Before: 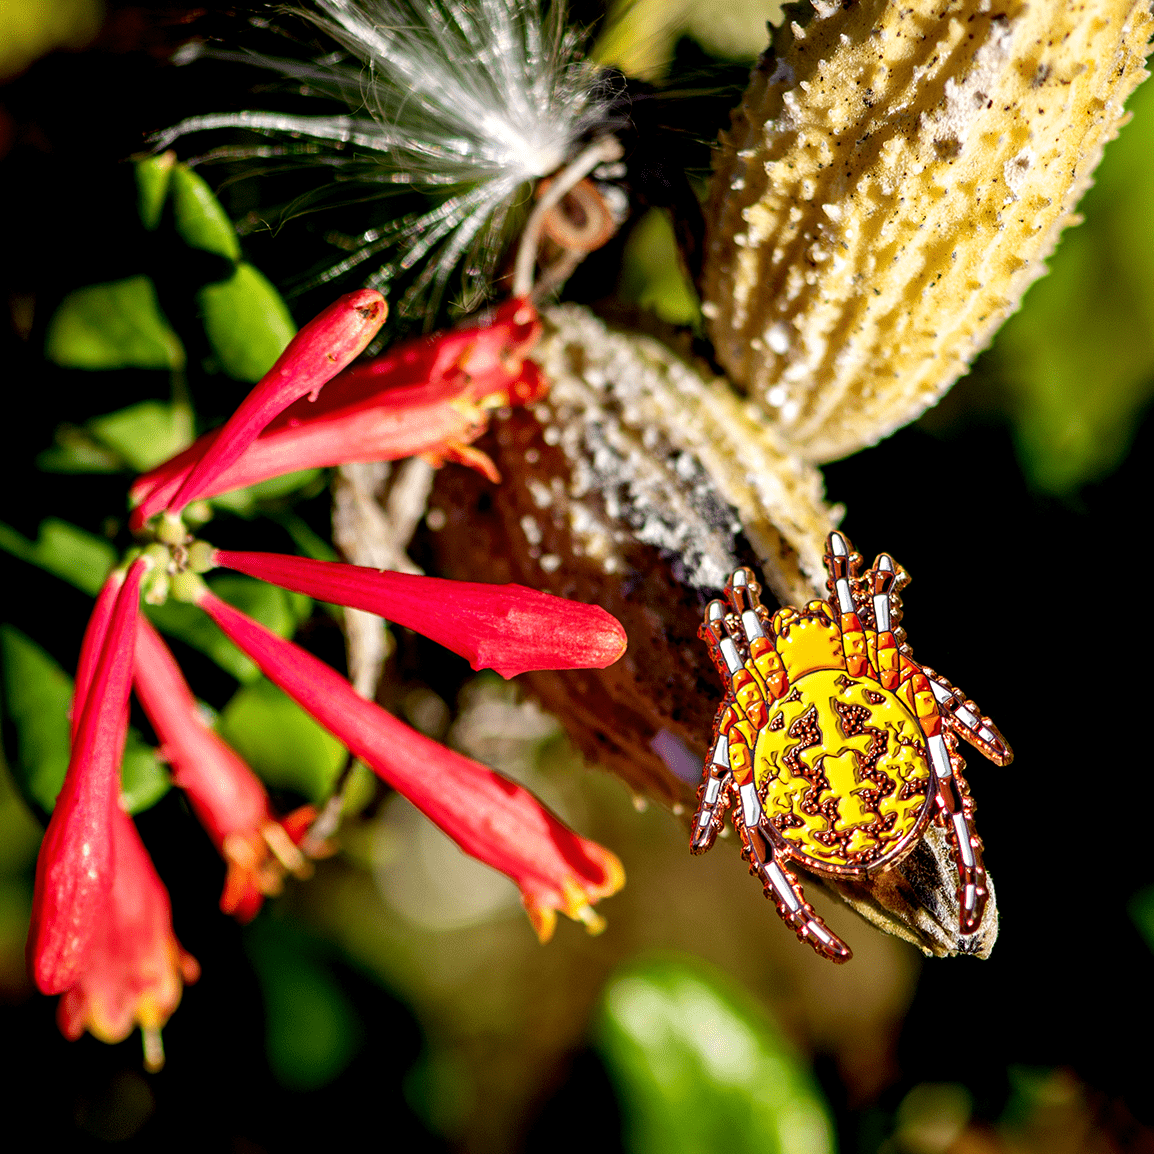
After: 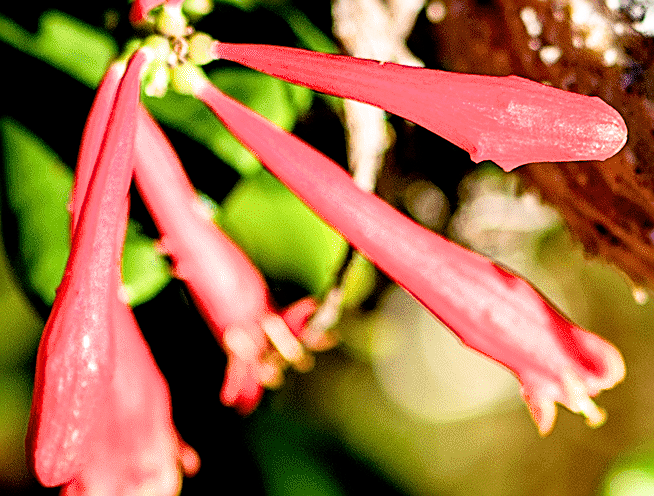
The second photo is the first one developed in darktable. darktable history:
filmic rgb: middle gray luminance 9.18%, black relative exposure -10.65 EV, white relative exposure 3.43 EV, target black luminance 0%, hardness 5.95, latitude 59.51%, contrast 1.087, highlights saturation mix 3.66%, shadows ↔ highlights balance 29.28%
crop: top 44.039%, right 43.307%, bottom 12.976%
sharpen: amount 0.749
exposure: exposure 1.227 EV, compensate exposure bias true, compensate highlight preservation false
